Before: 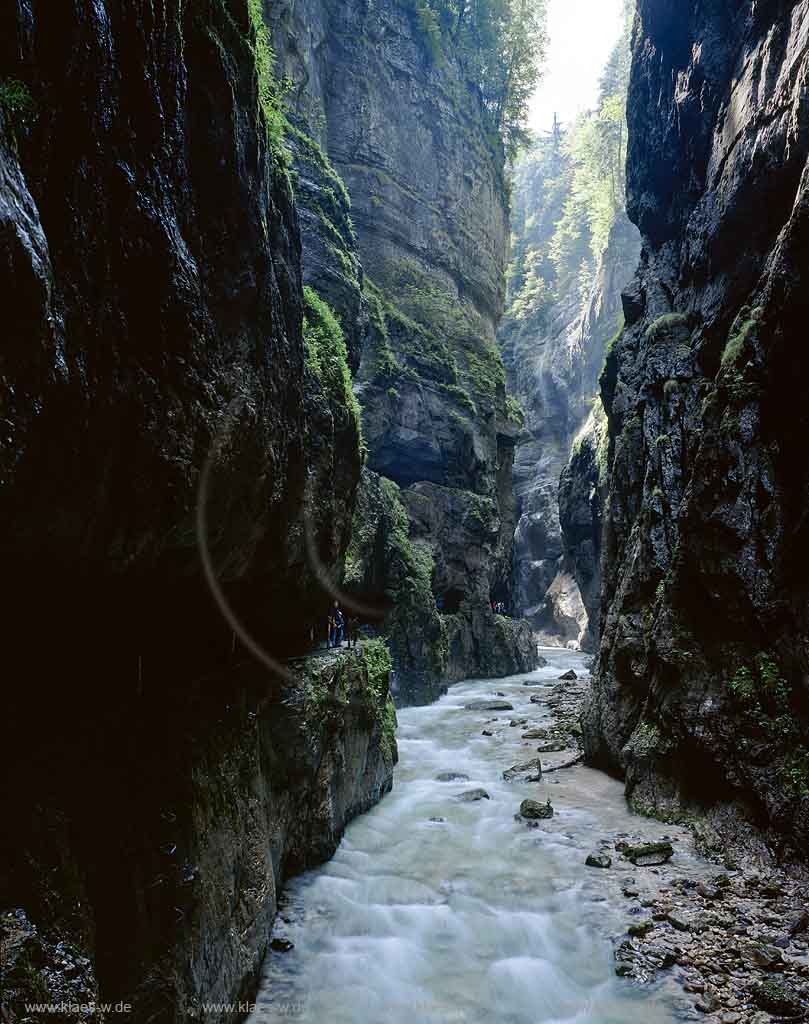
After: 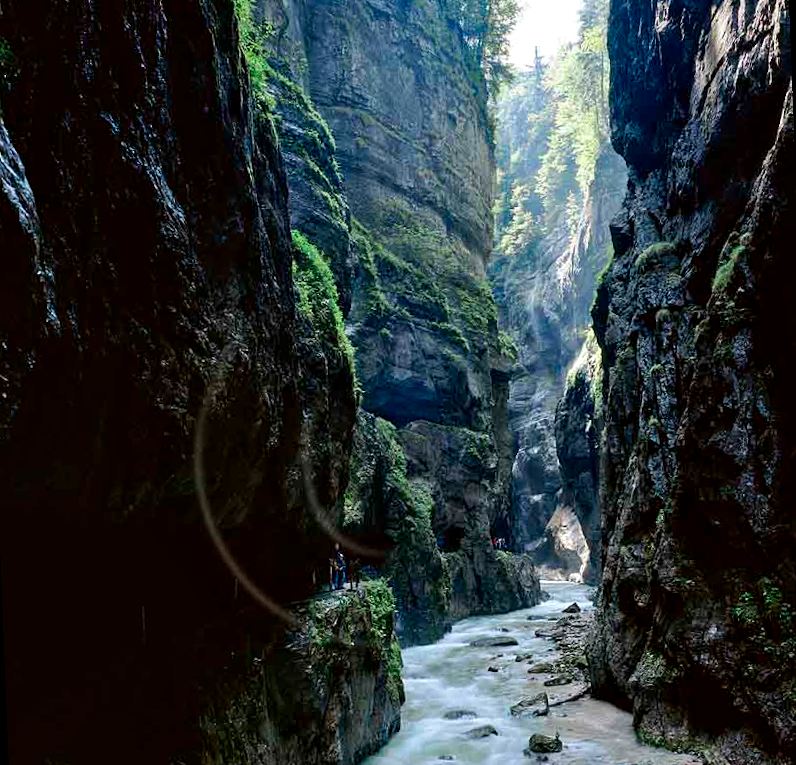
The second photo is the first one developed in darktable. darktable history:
crop: left 2.737%, top 7.287%, right 3.421%, bottom 20.179%
contrast equalizer: octaves 7, y [[0.6 ×6], [0.55 ×6], [0 ×6], [0 ×6], [0 ×6]], mix 0.3
rotate and perspective: rotation -2.29°, automatic cropping off
vibrance: vibrance 0%
contrast brightness saturation: contrast 0.04, saturation 0.07
